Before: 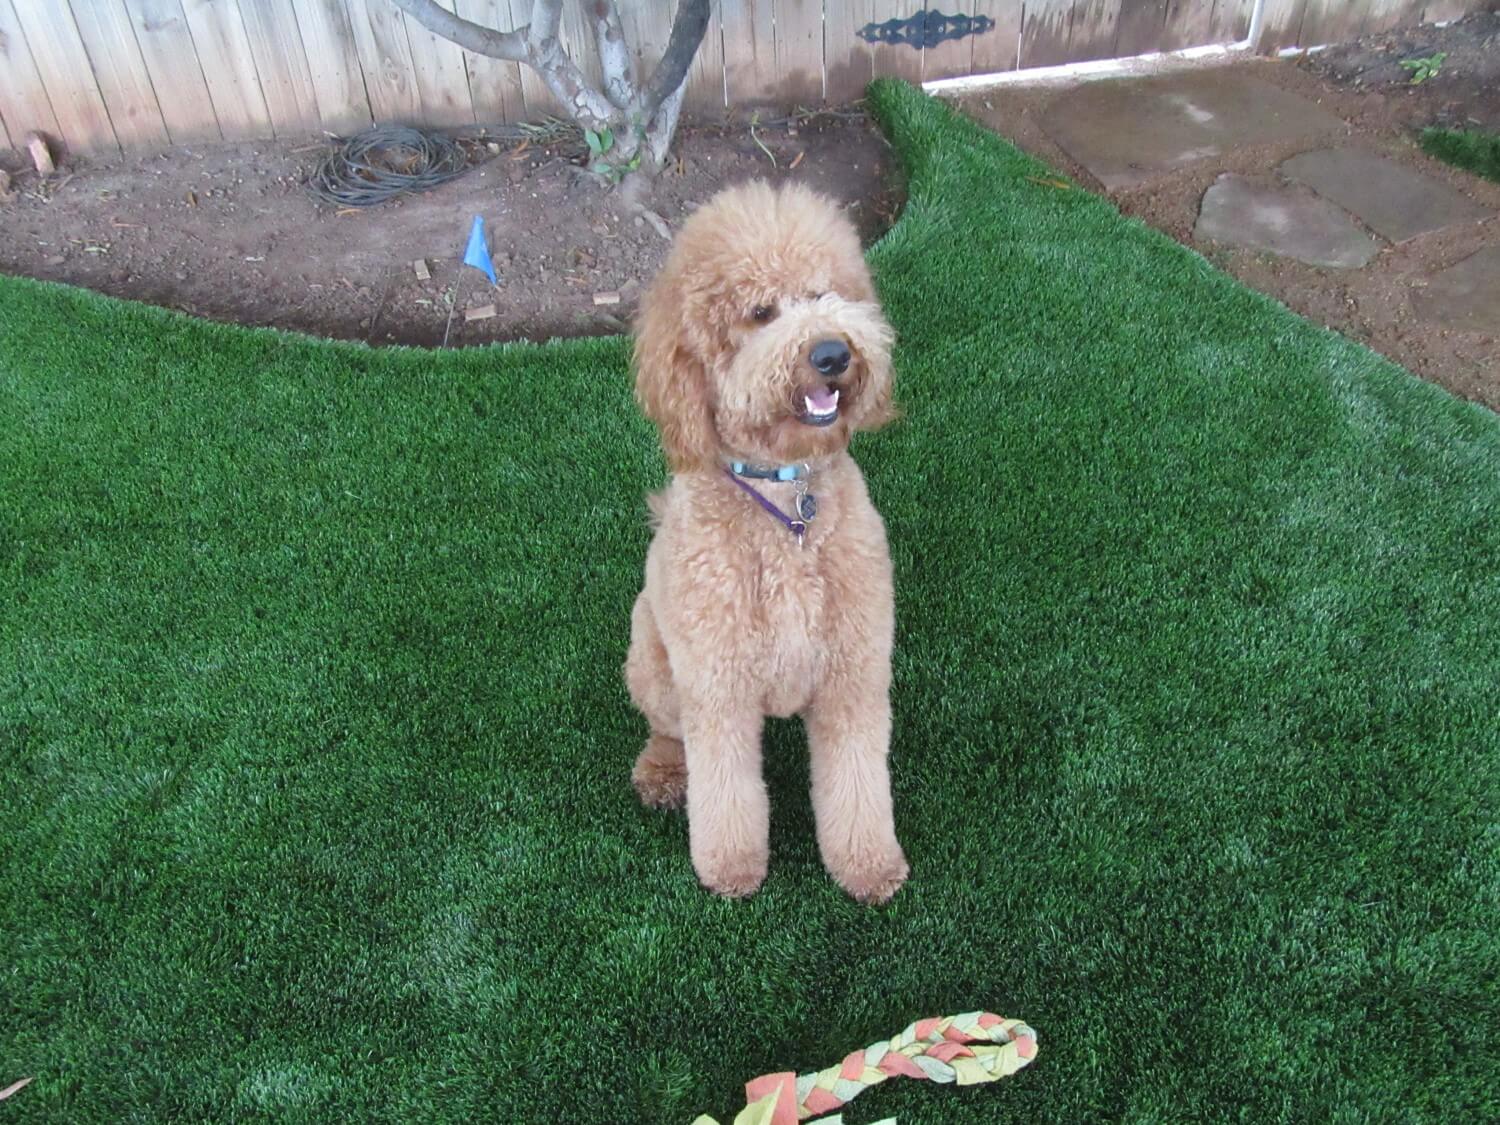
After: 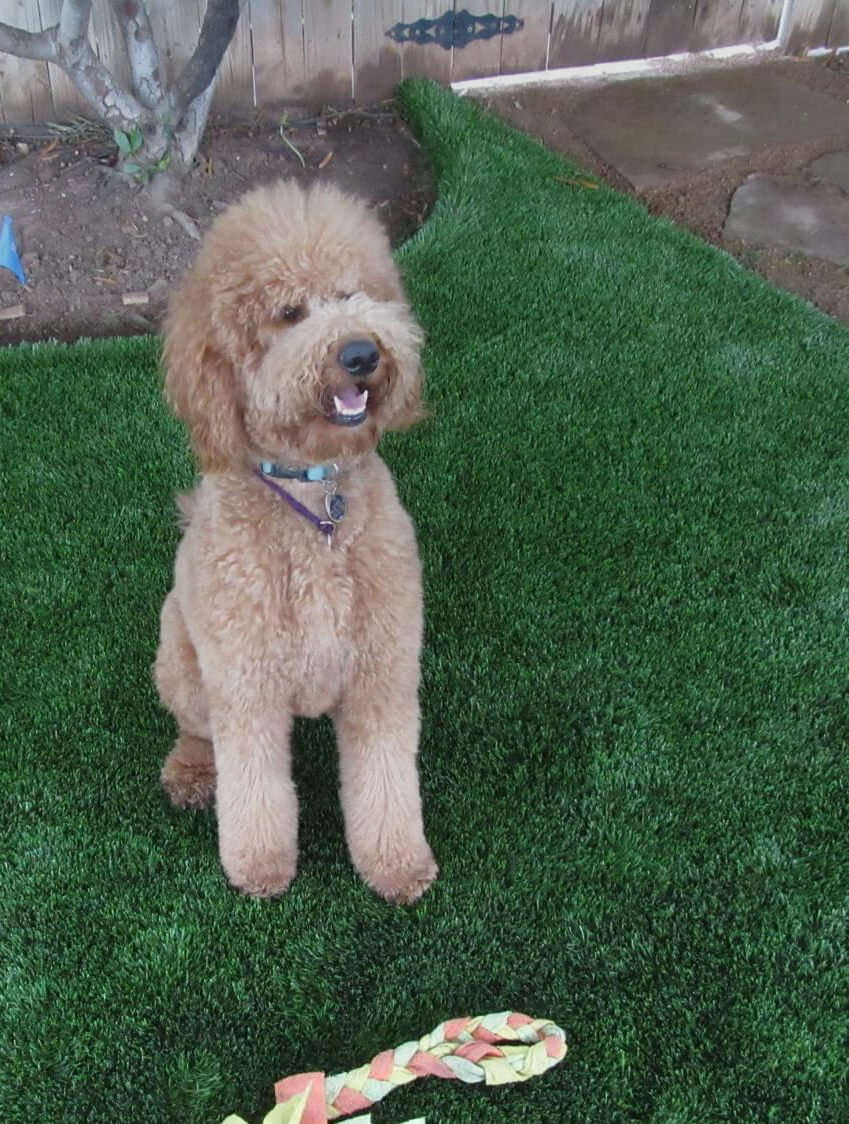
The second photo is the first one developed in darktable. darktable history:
exposure: exposure 0.078 EV, compensate highlight preservation false
graduated density: rotation 5.63°, offset 76.9
shadows and highlights: shadows 0, highlights 40
crop: left 31.458%, top 0%, right 11.876%
